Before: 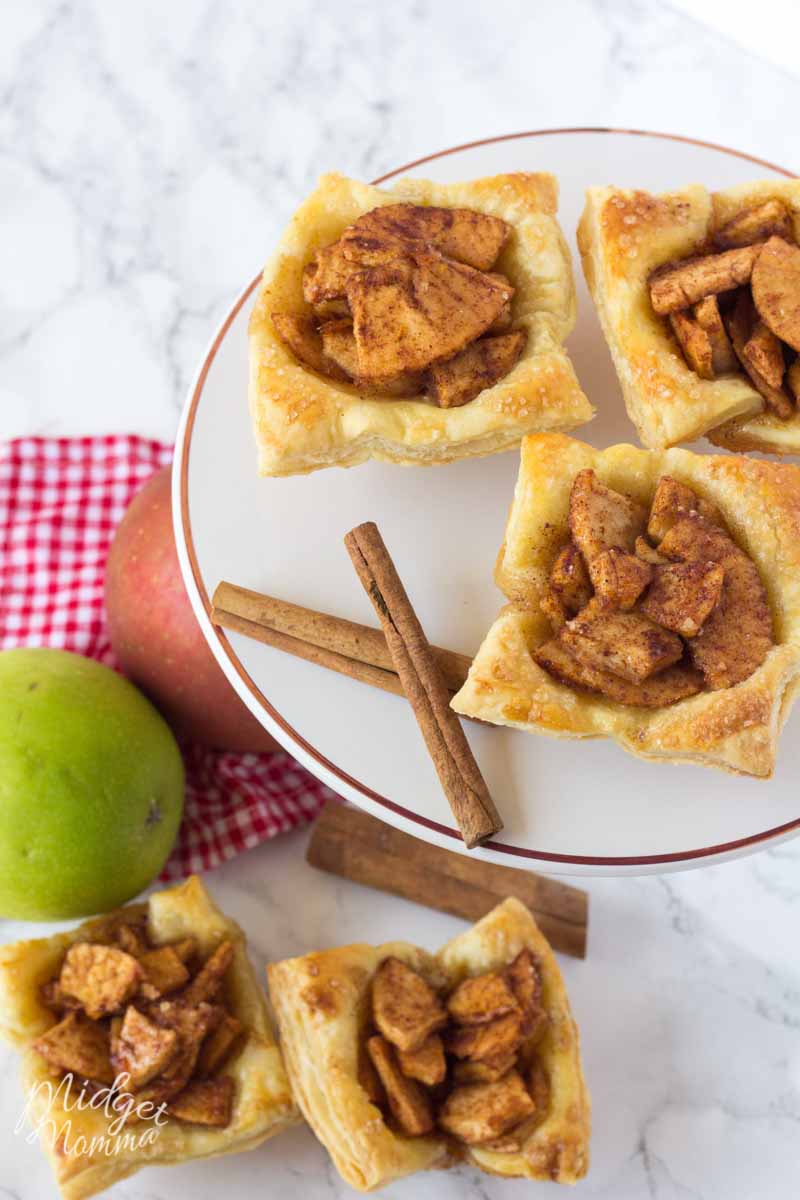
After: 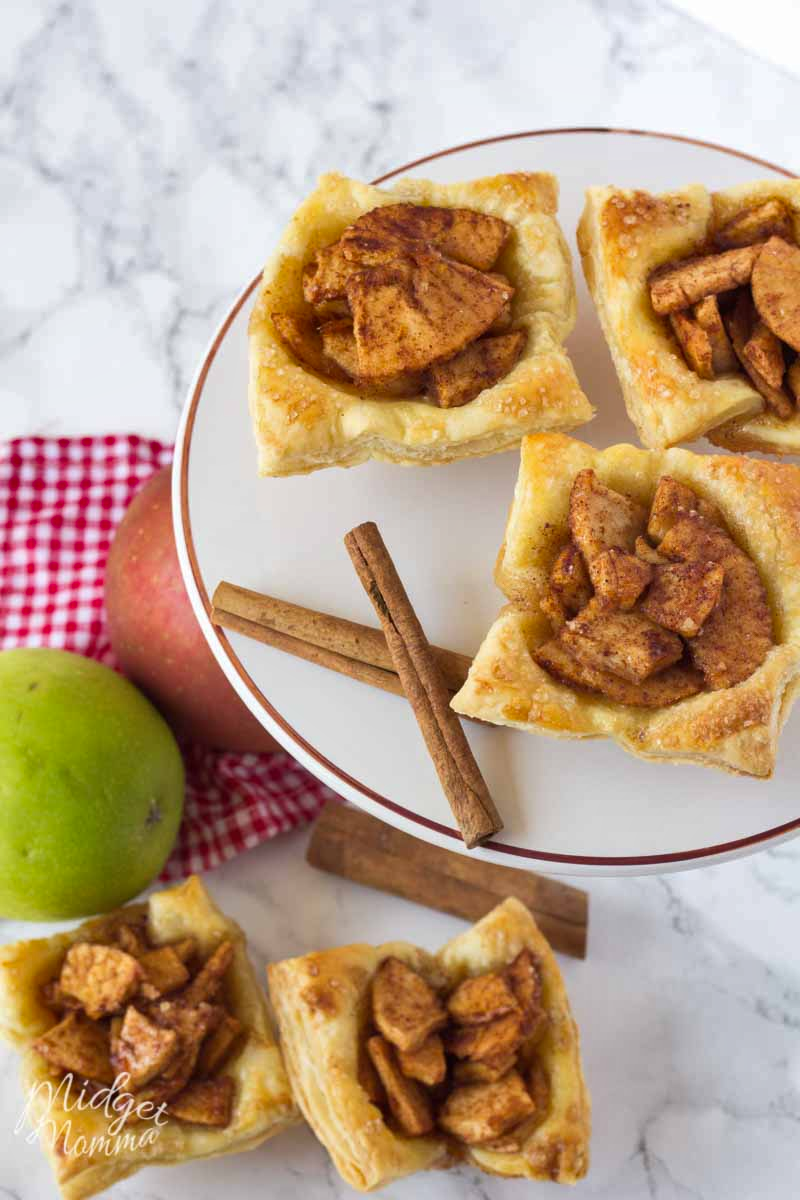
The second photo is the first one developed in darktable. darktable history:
shadows and highlights: shadows 33.31, highlights -46.48, compress 49.98%, soften with gaussian
